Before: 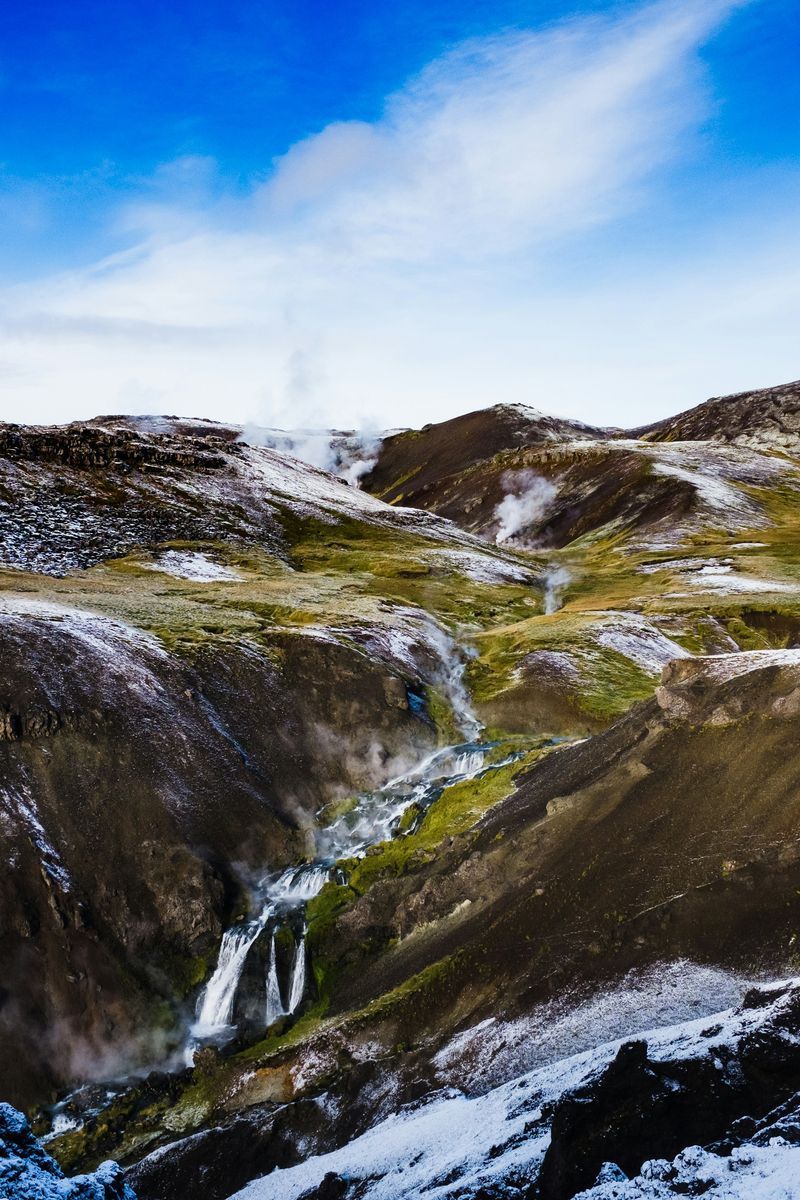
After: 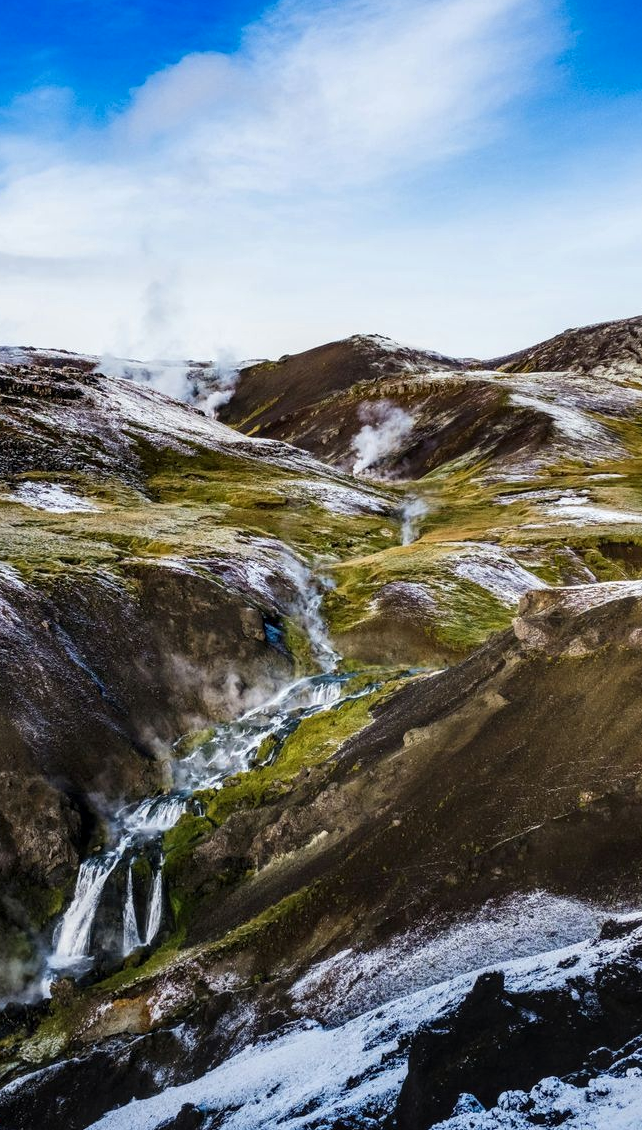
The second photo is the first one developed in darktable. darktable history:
local contrast: on, module defaults
crop and rotate: left 17.959%, top 5.771%, right 1.742%
